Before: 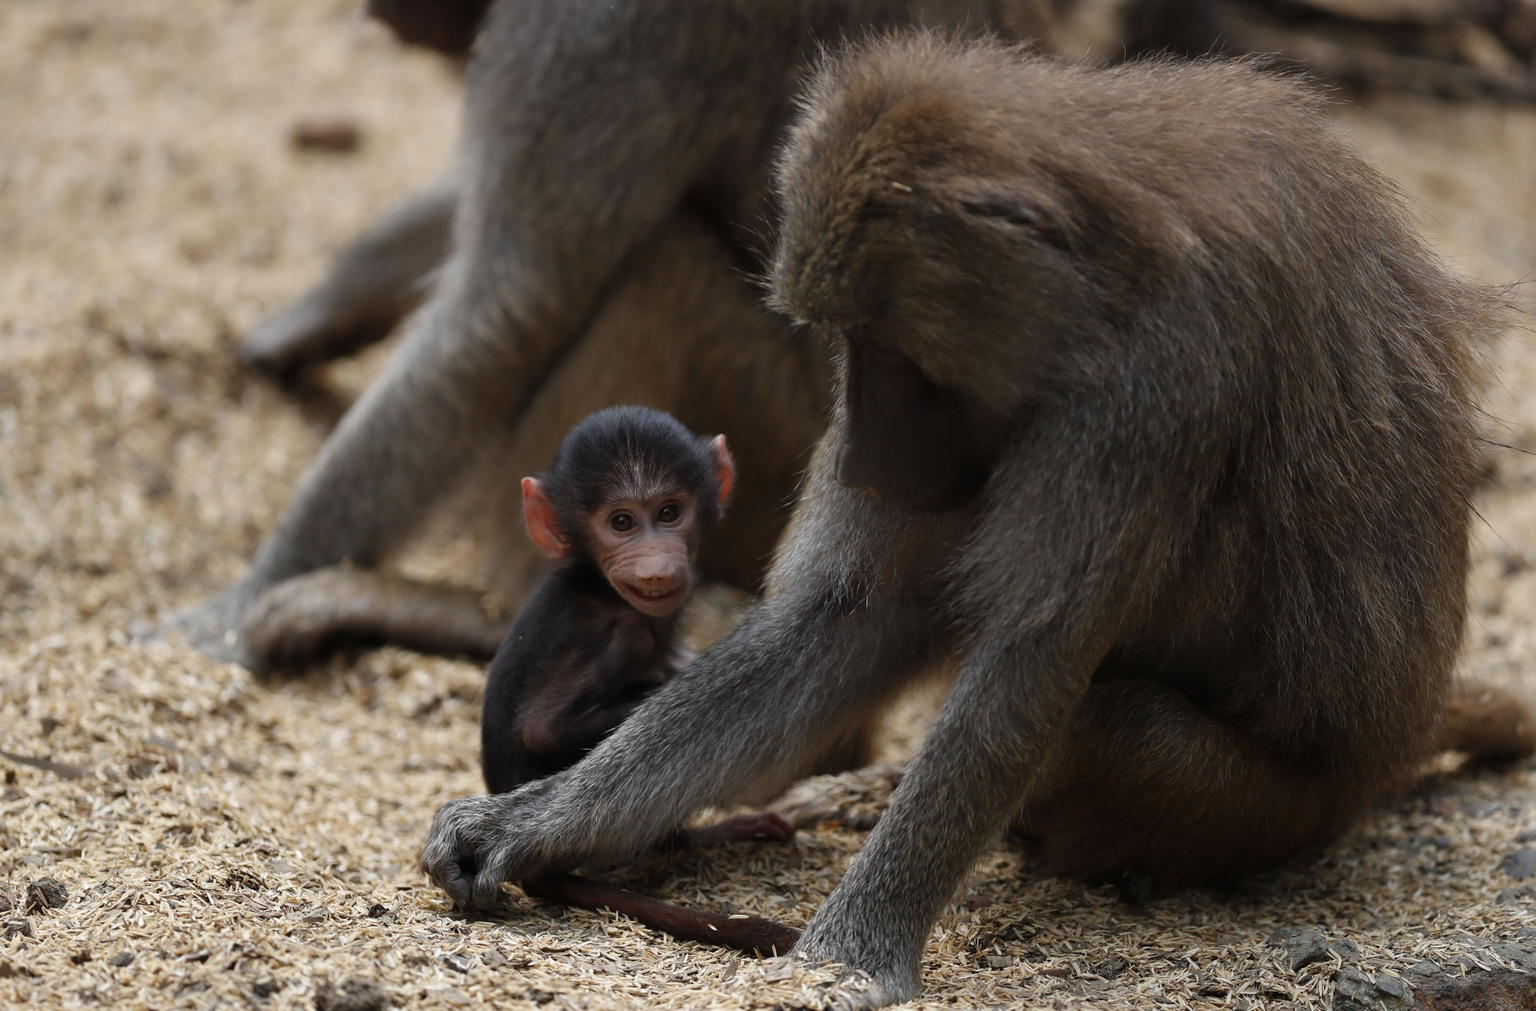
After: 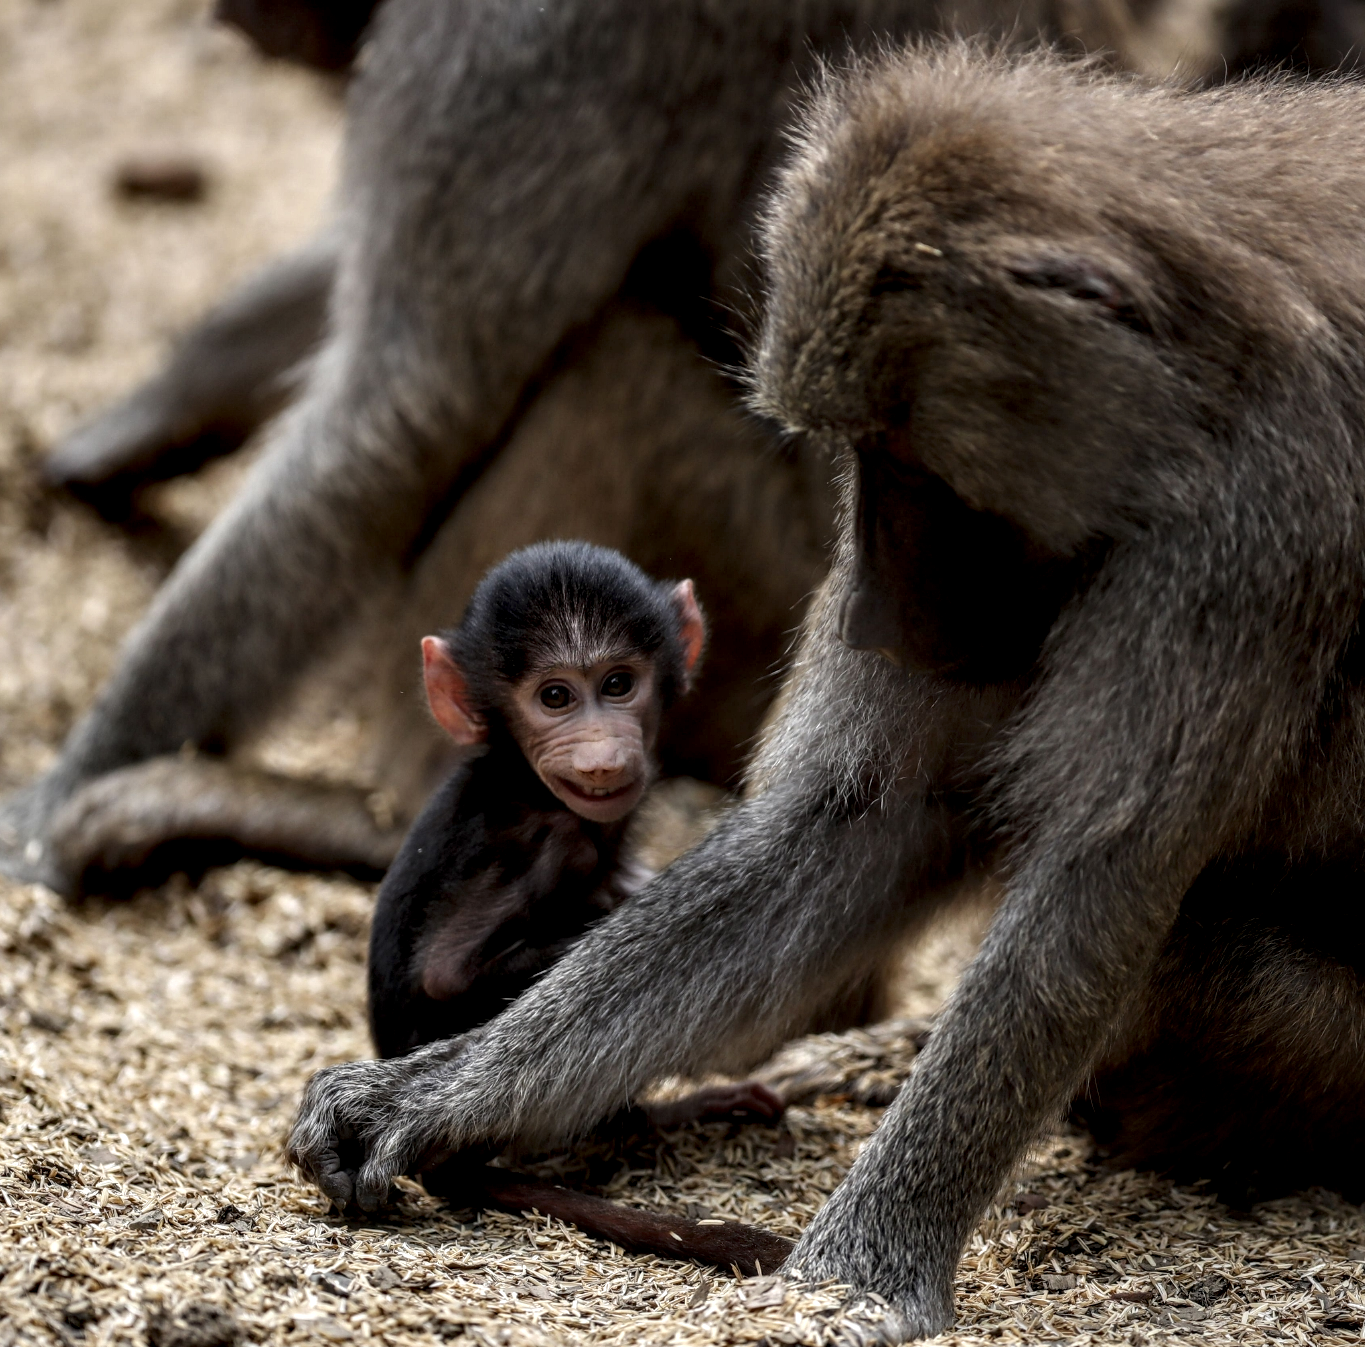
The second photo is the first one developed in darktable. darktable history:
local contrast: highlights 12%, shadows 36%, detail 184%, midtone range 0.466
crop and rotate: left 13.385%, right 19.917%
exposure: black level correction 0.001, compensate highlight preservation false
